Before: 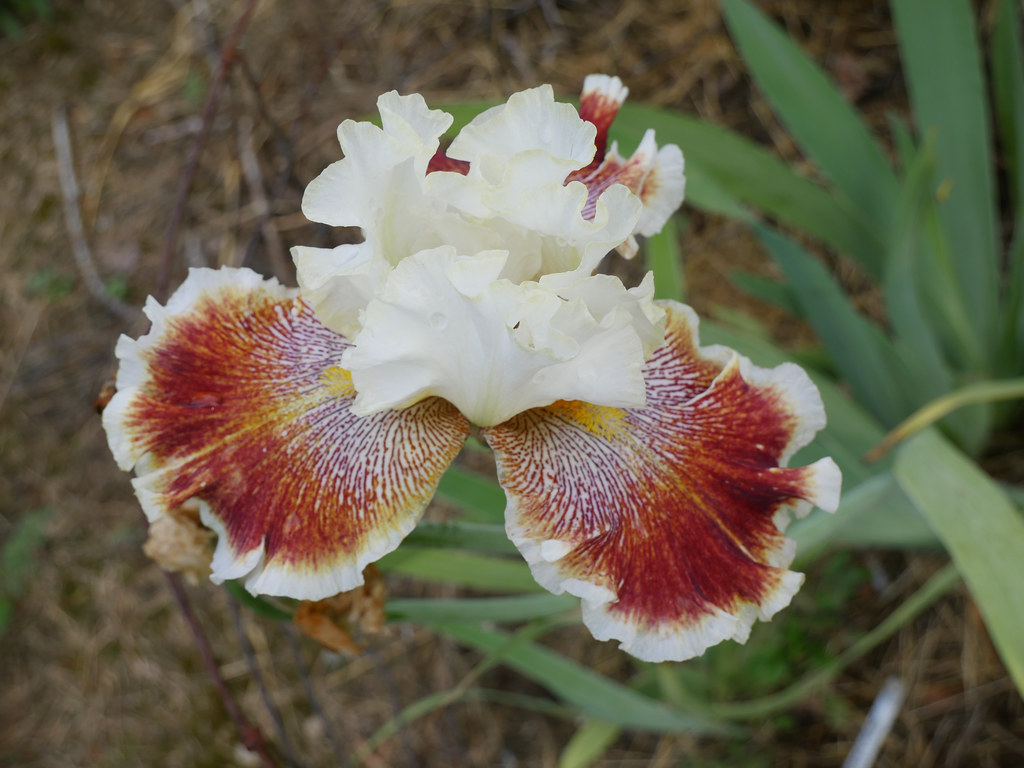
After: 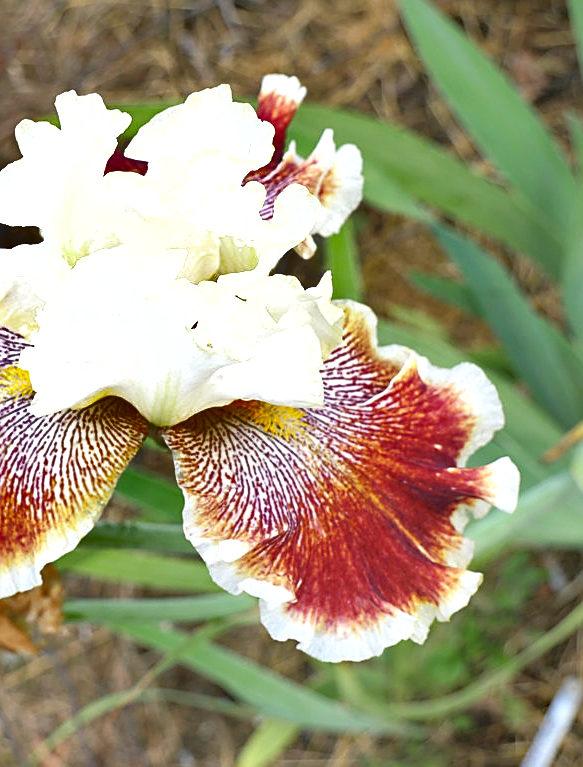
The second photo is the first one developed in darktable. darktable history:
shadows and highlights: radius 105.9, shadows 40.84, highlights -72.17, low approximation 0.01, soften with gaussian
contrast brightness saturation: brightness 0.146
tone equalizer: on, module defaults
haze removal: adaptive false
exposure: black level correction 0, exposure 1.127 EV, compensate highlight preservation false
sharpen: on, module defaults
crop: left 31.483%, top 0.013%, right 11.531%
